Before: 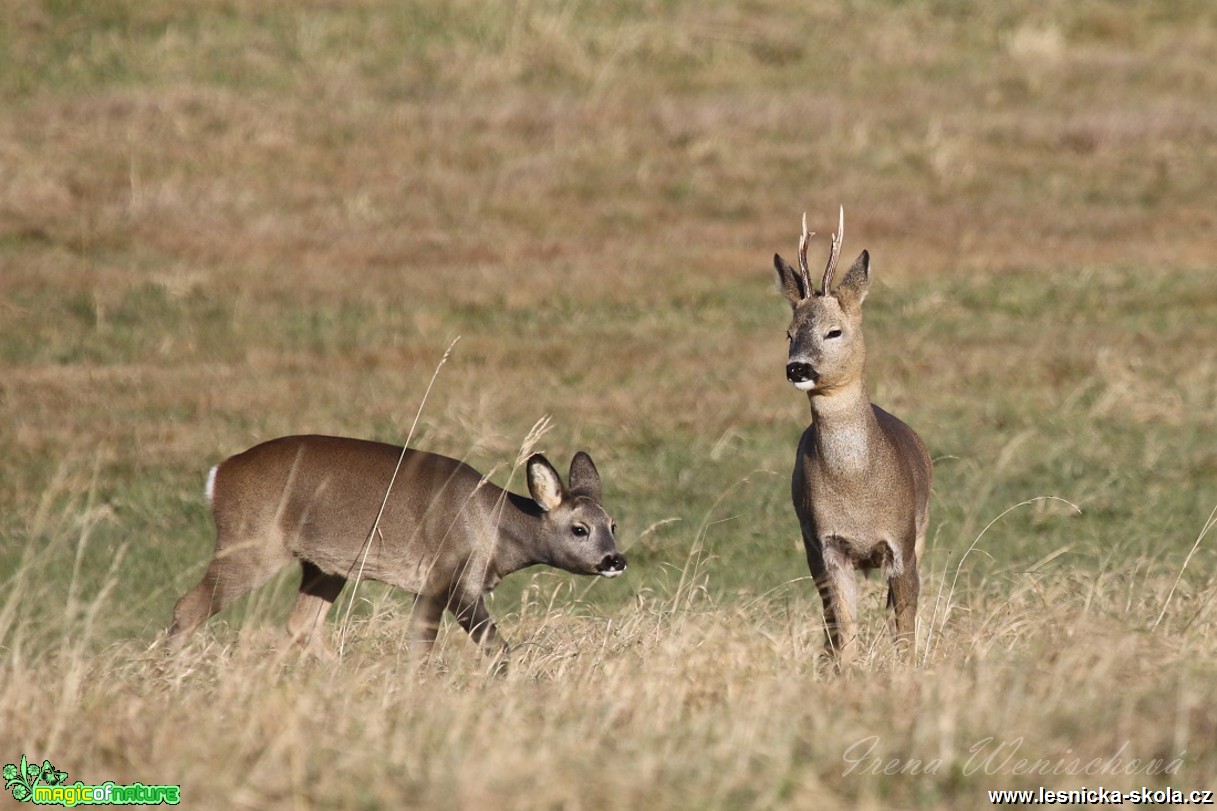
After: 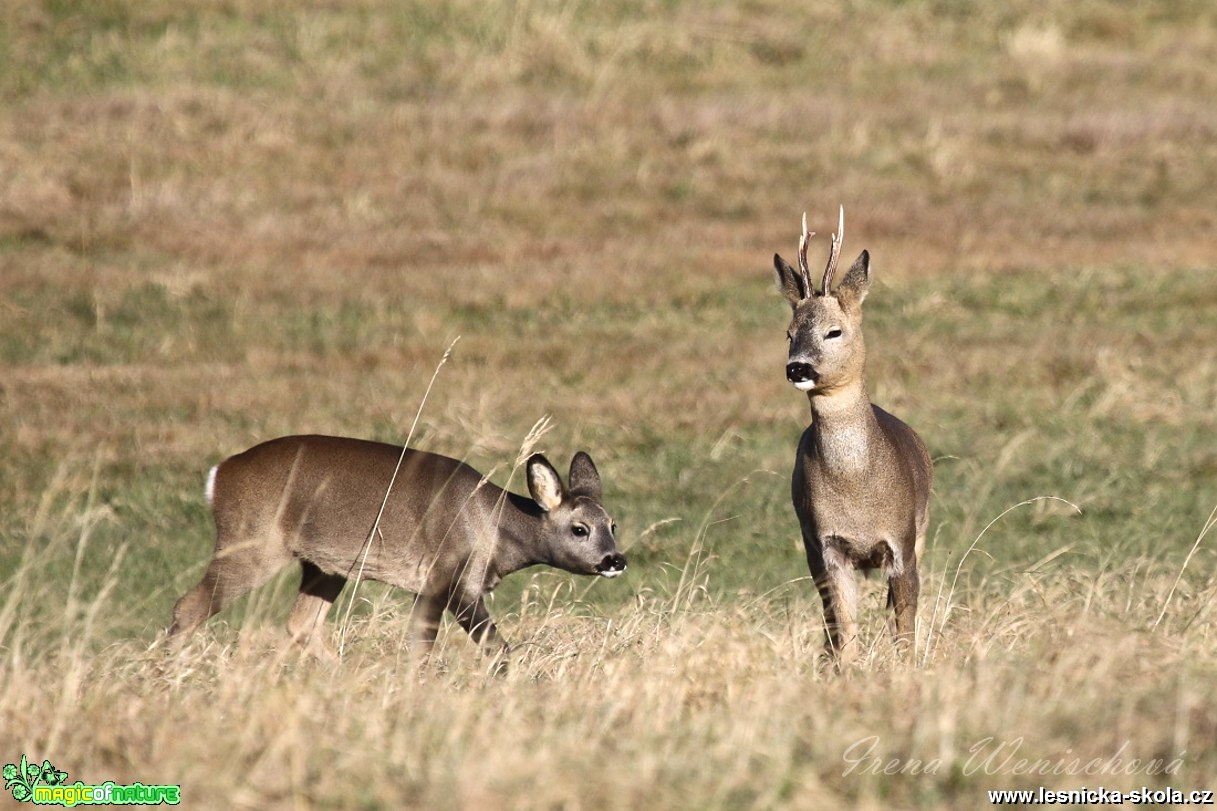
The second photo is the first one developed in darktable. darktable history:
tone equalizer: -8 EV -0.429 EV, -7 EV -0.381 EV, -6 EV -0.308 EV, -5 EV -0.213 EV, -3 EV 0.193 EV, -2 EV 0.34 EV, -1 EV 0.383 EV, +0 EV 0.423 EV, edges refinement/feathering 500, mask exposure compensation -1.57 EV, preserve details no
